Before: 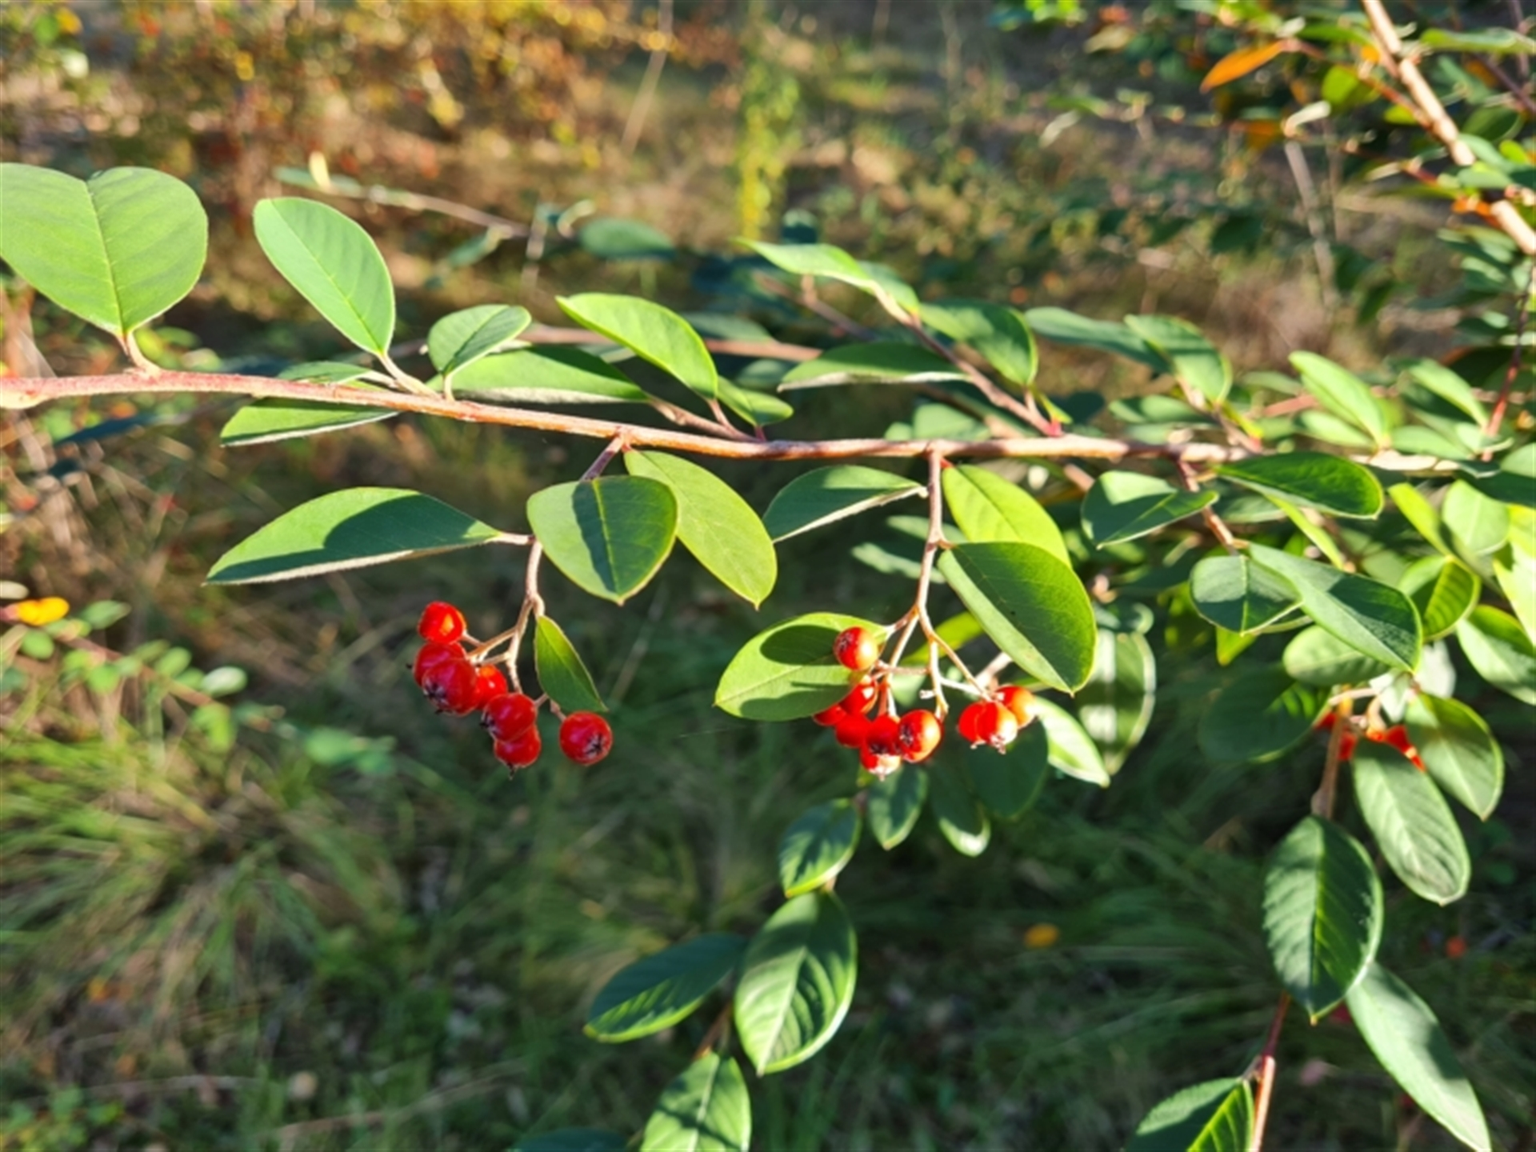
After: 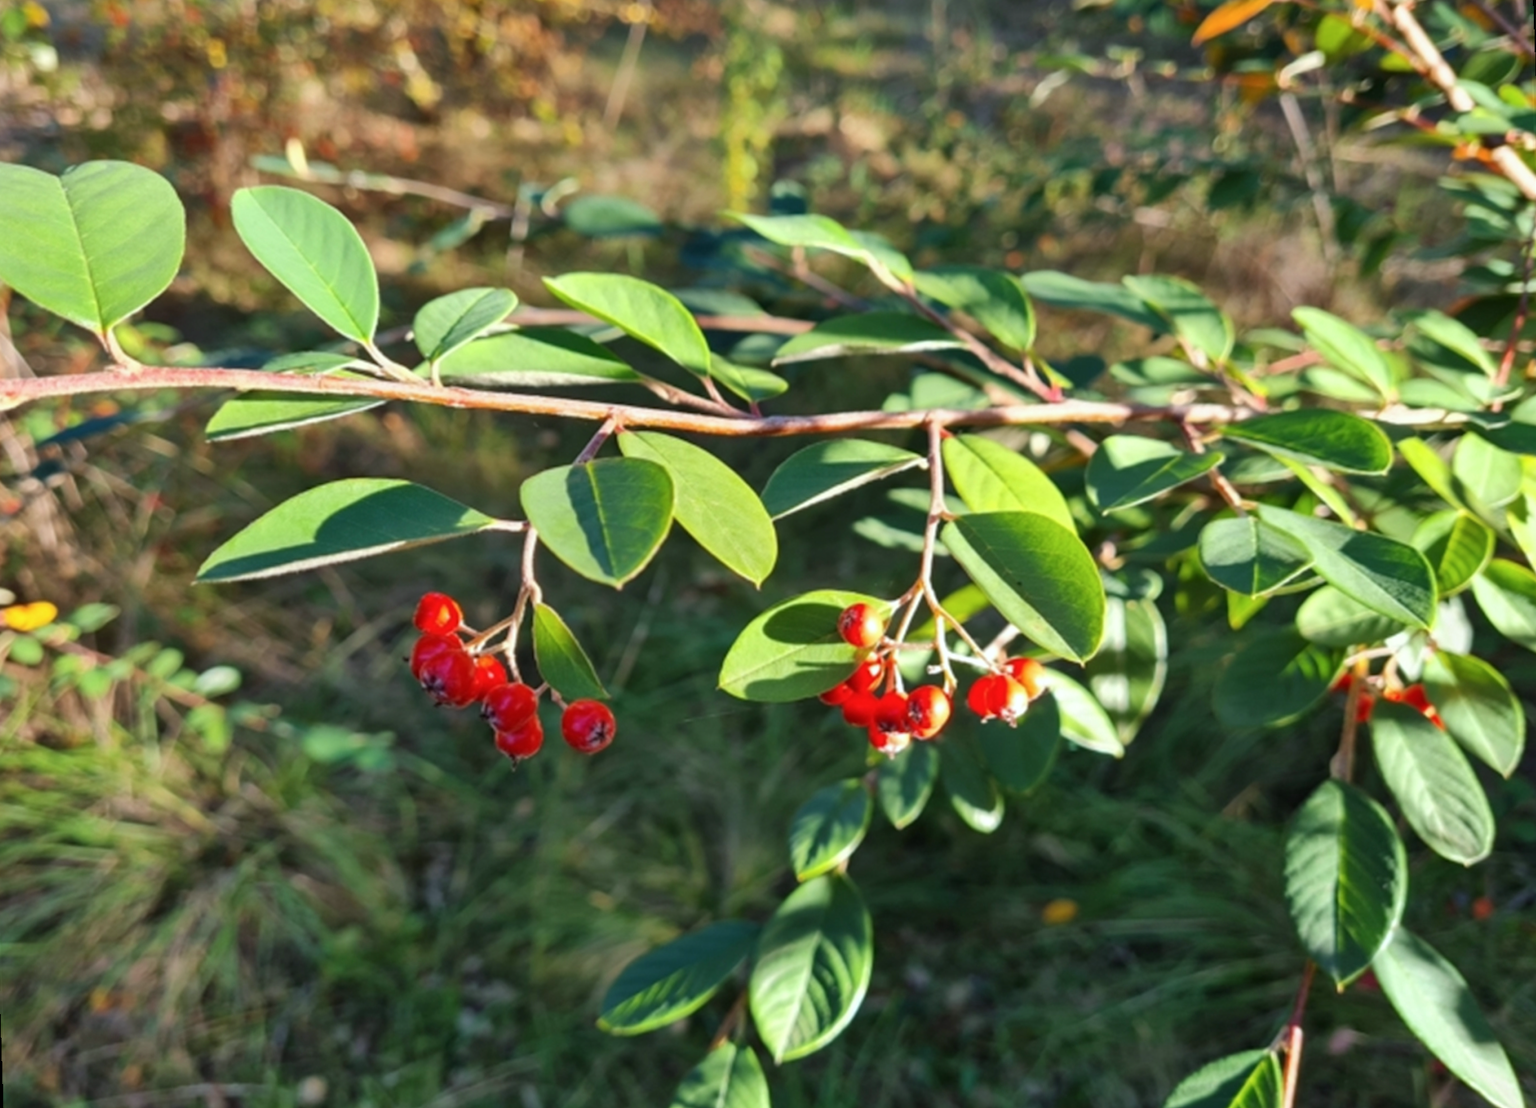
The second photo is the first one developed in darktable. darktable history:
color calibration: x 0.355, y 0.367, temperature 4700.38 K
rotate and perspective: rotation -2°, crop left 0.022, crop right 0.978, crop top 0.049, crop bottom 0.951
